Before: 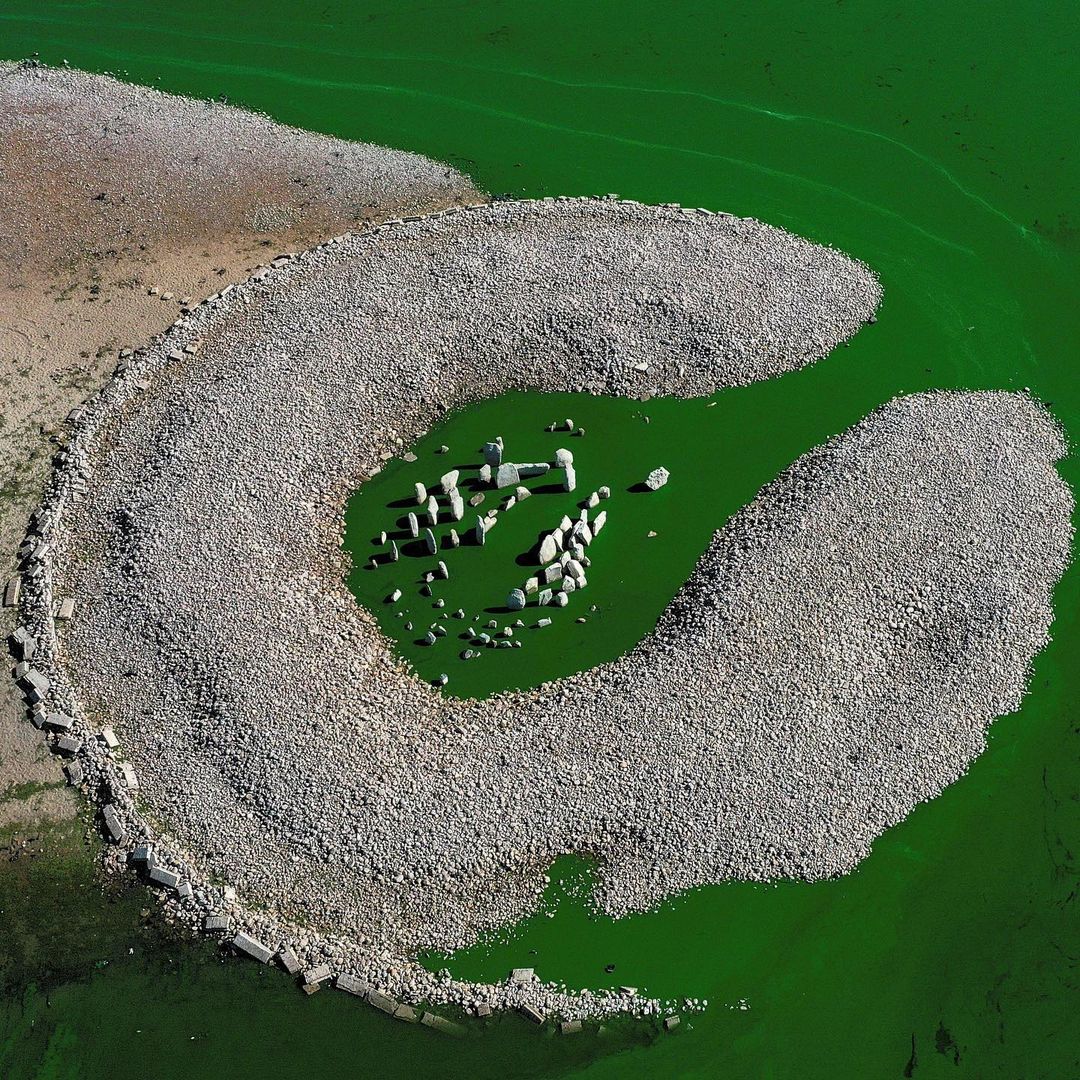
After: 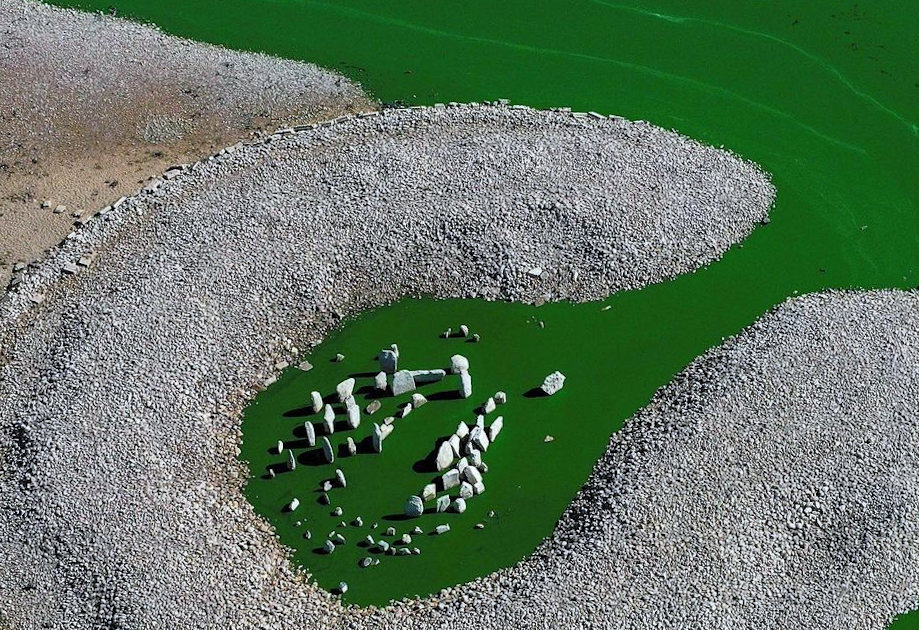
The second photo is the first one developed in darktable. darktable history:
rotate and perspective: rotation -1°, crop left 0.011, crop right 0.989, crop top 0.025, crop bottom 0.975
crop and rotate: left 9.345%, top 7.22%, right 4.982%, bottom 32.331%
white balance: red 0.967, blue 1.049
